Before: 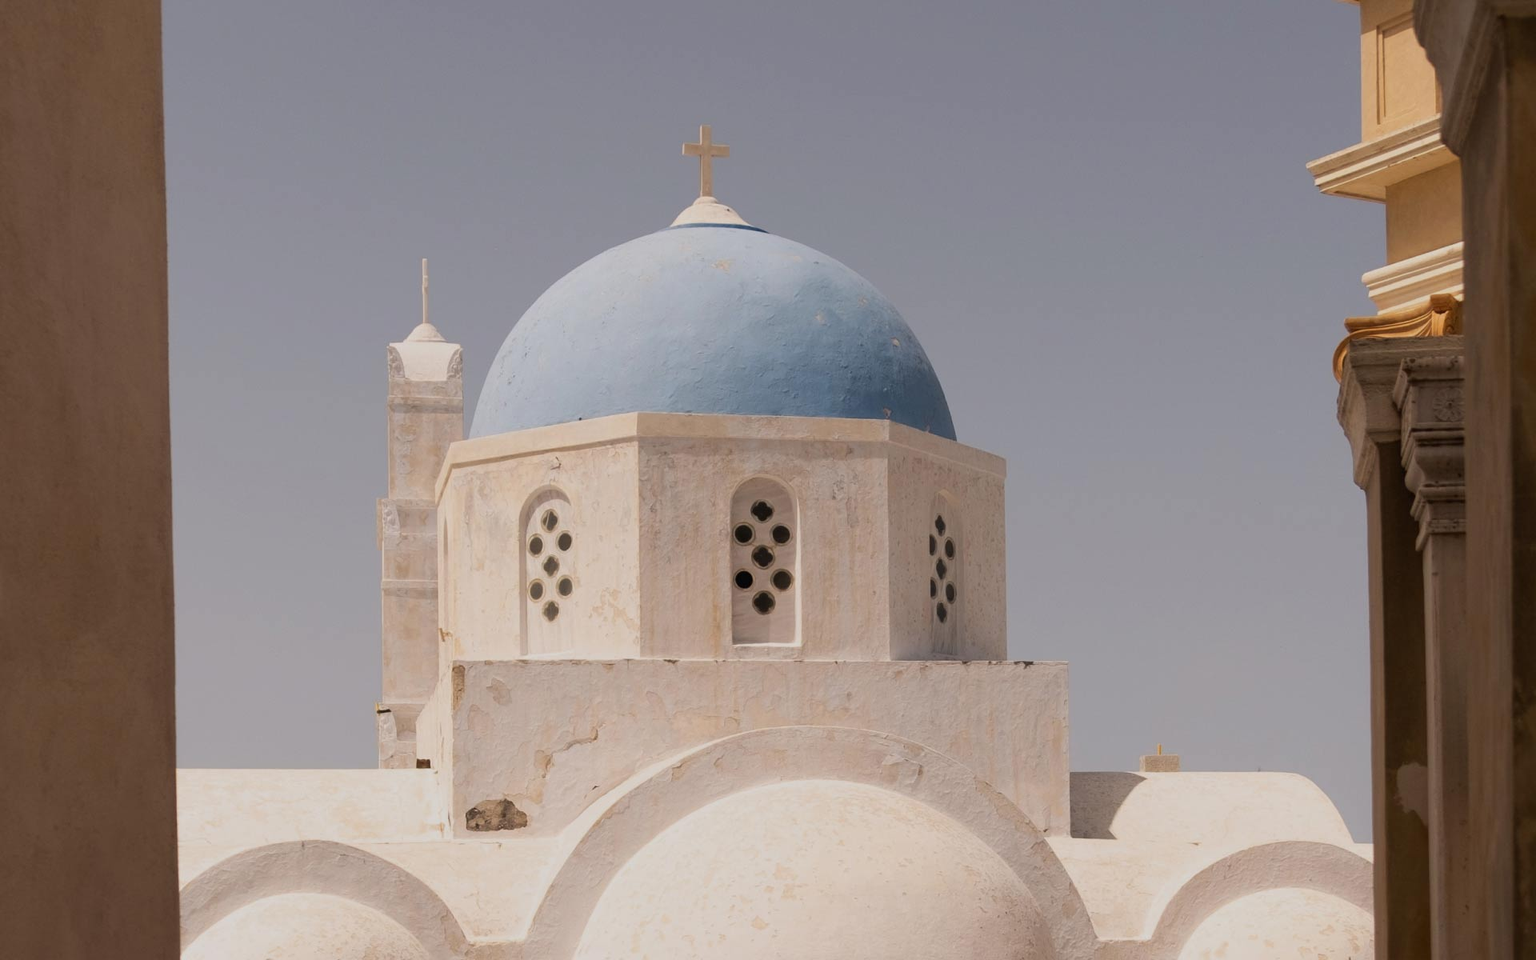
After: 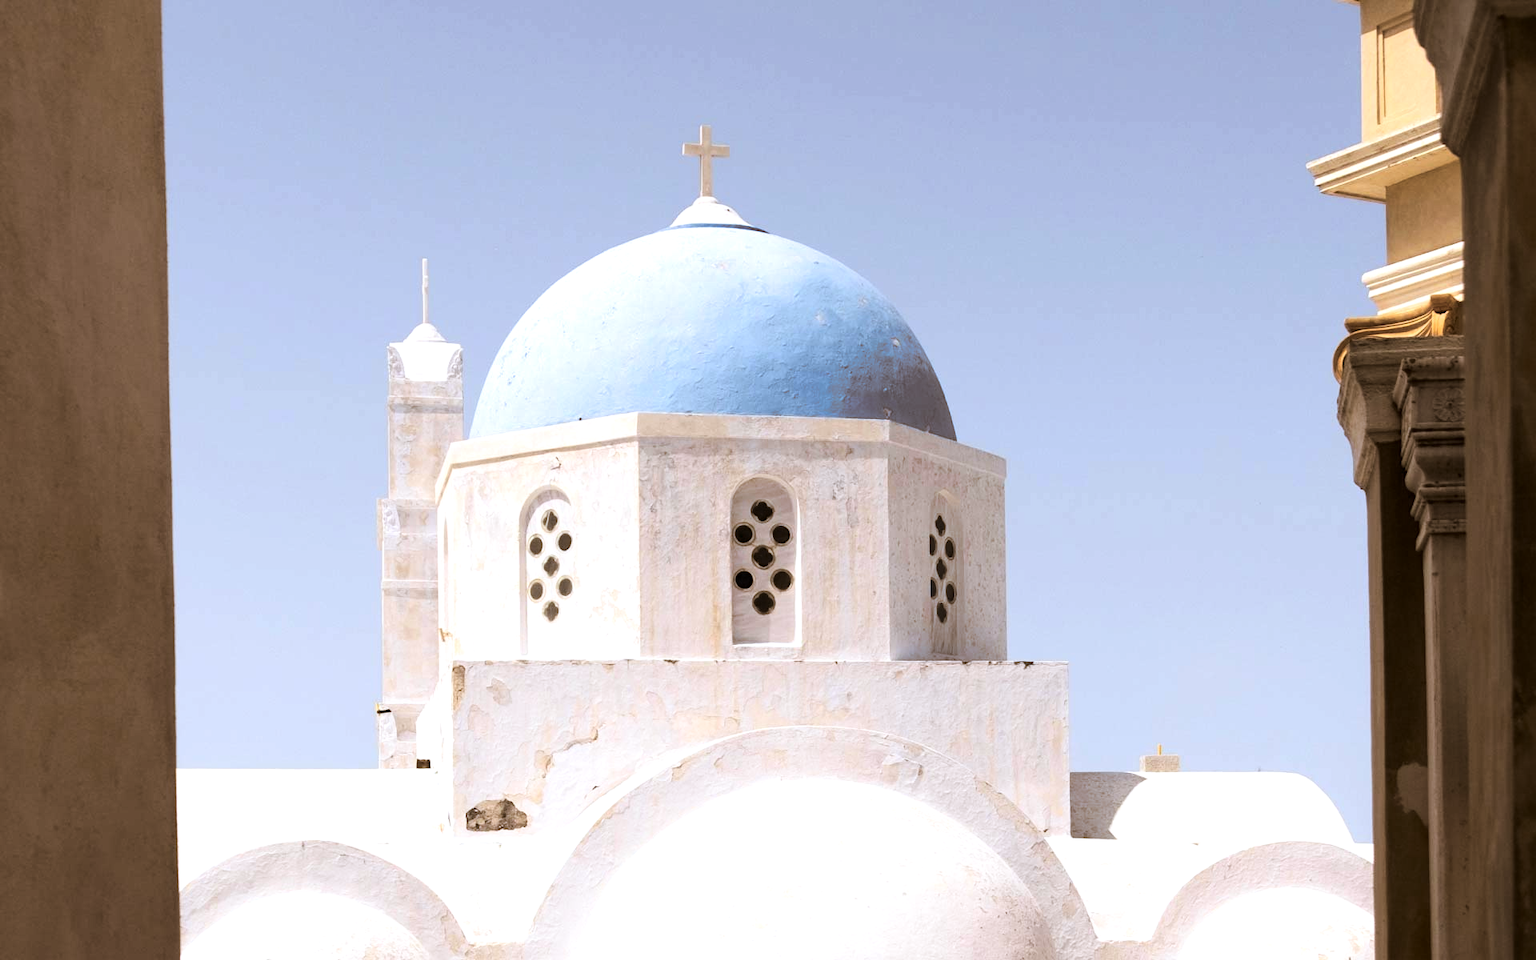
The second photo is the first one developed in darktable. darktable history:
contrast brightness saturation: contrast 0.2, brightness -0.11, saturation 0.1
exposure: exposure 1 EV, compensate highlight preservation false
white balance: red 0.924, blue 1.095
split-toning: shadows › hue 32.4°, shadows › saturation 0.51, highlights › hue 180°, highlights › saturation 0, balance -60.17, compress 55.19%
